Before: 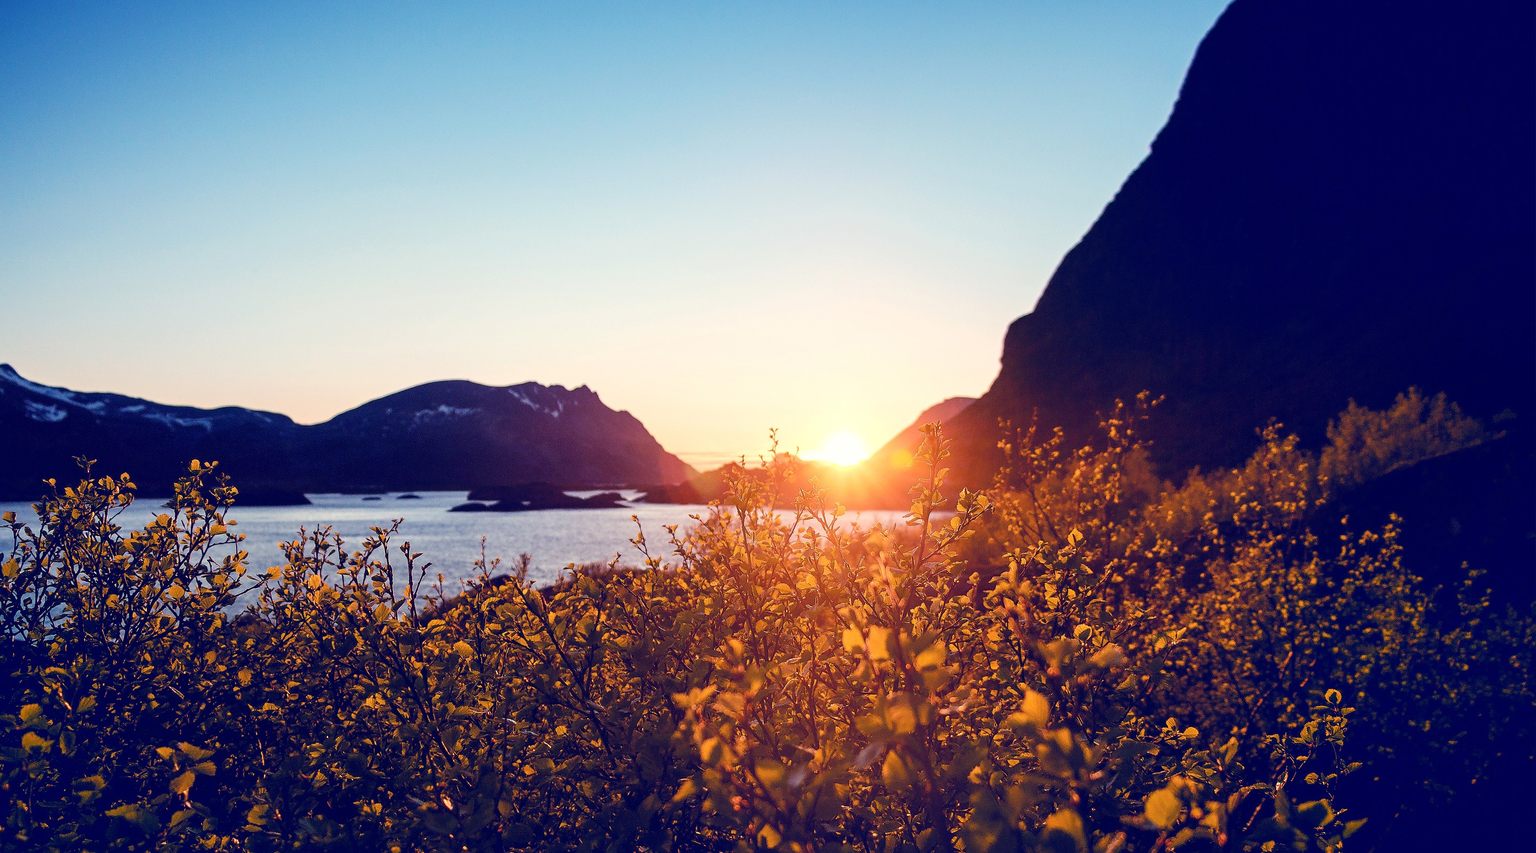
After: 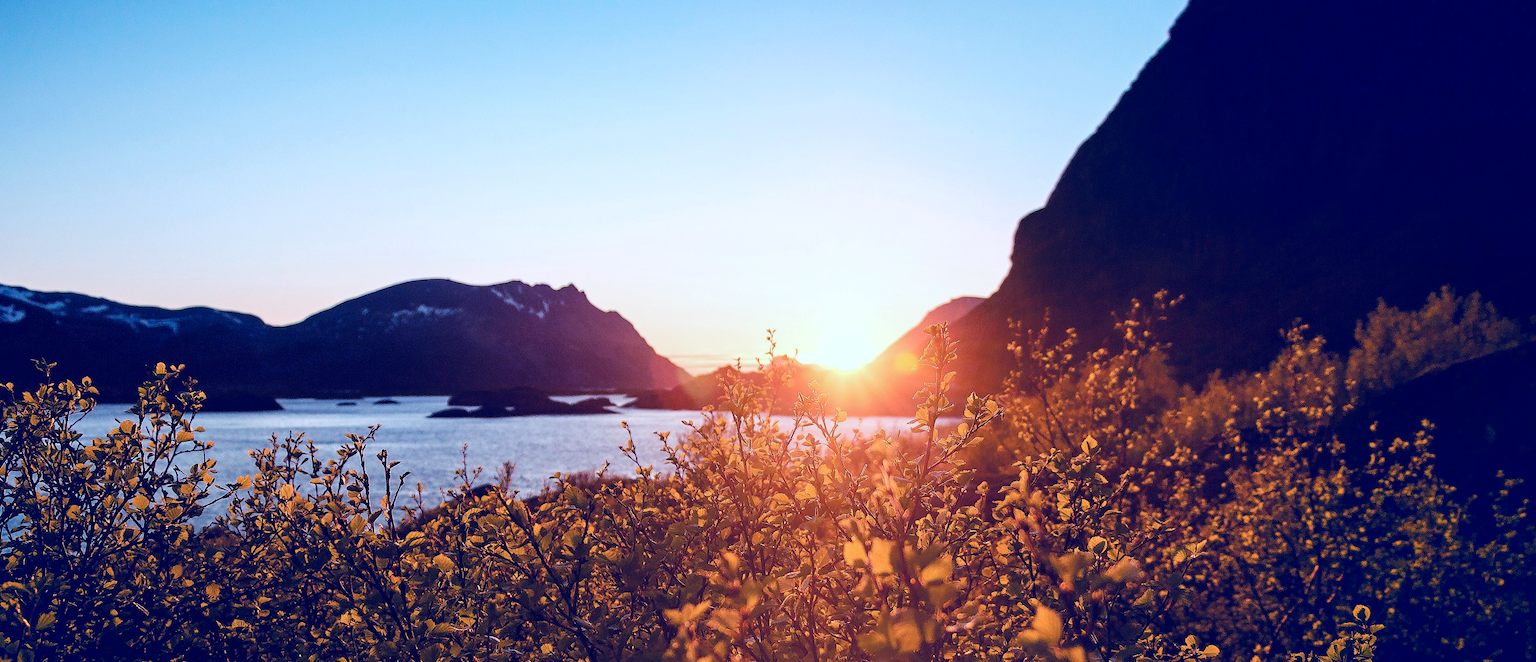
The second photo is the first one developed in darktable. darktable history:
crop and rotate: left 2.823%, top 13.637%, right 2.414%, bottom 12.8%
tone equalizer: smoothing diameter 24.9%, edges refinement/feathering 7.07, preserve details guided filter
color correction: highlights a* -1.94, highlights b* -18.47
